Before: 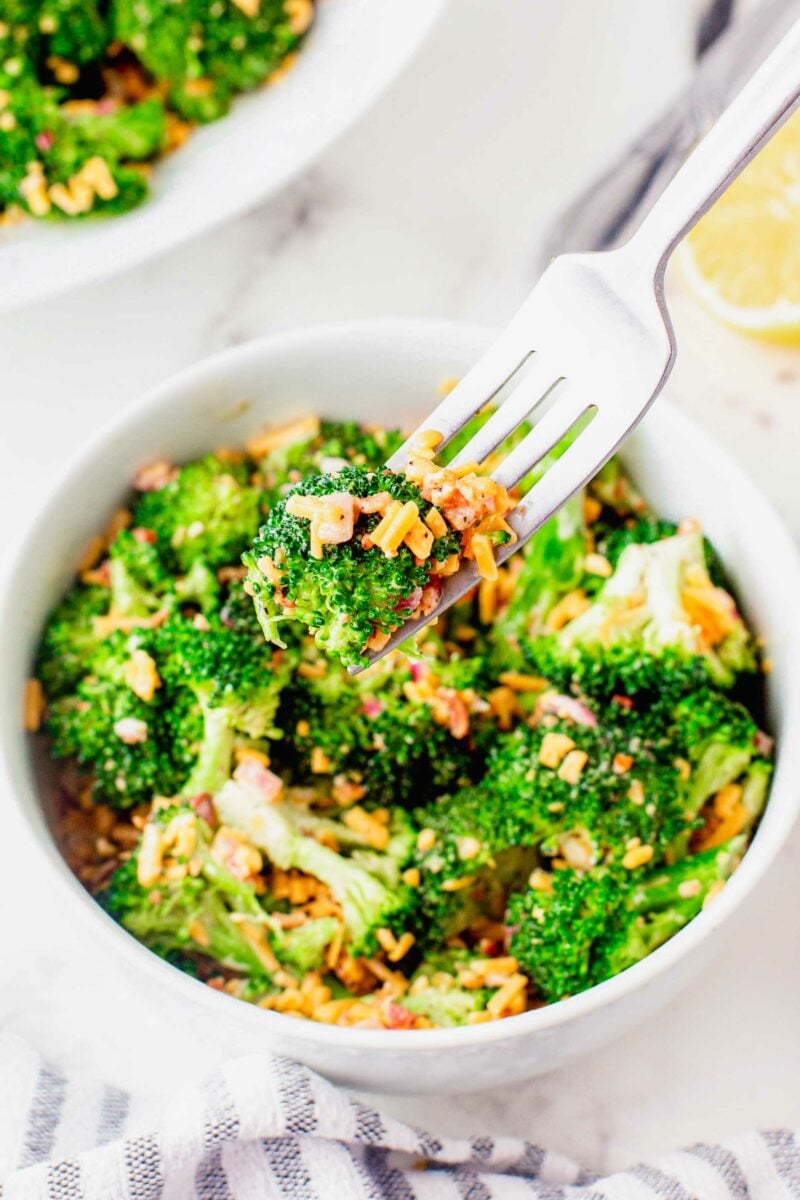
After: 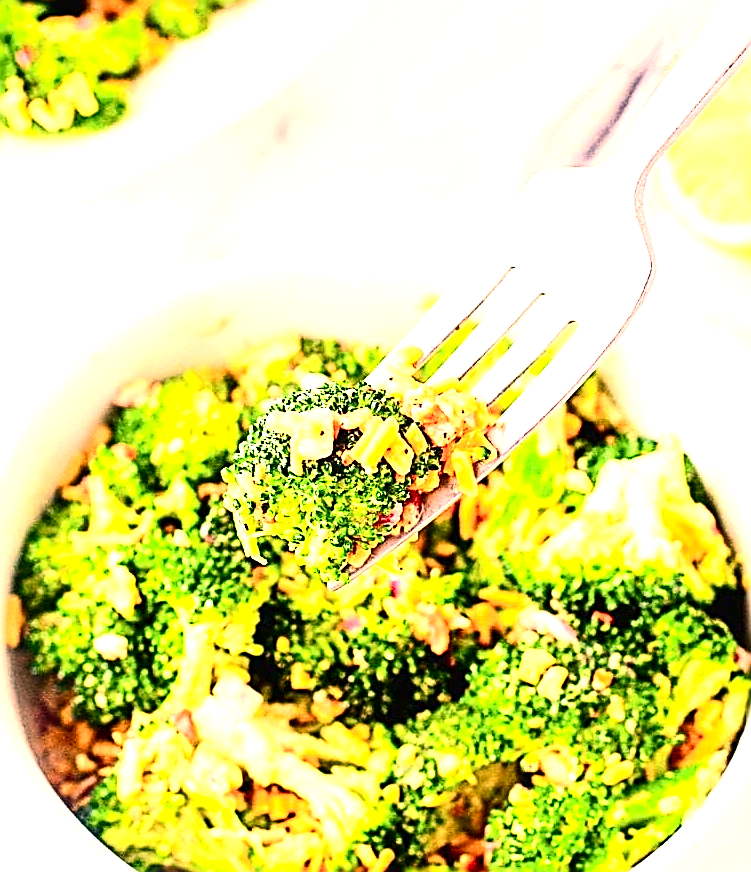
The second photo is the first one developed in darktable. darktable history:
haze removal: strength -0.039, compatibility mode true, adaptive false
color correction: highlights a* 17.78, highlights b* 19.02
sharpen: amount 1.989
exposure: black level correction 0, exposure 1.446 EV, compensate highlight preservation false
color balance rgb: perceptual saturation grading › global saturation -2.116%, perceptual saturation grading › highlights -7.821%, perceptual saturation grading › mid-tones 8.506%, perceptual saturation grading › shadows 4.707%
contrast brightness saturation: contrast 0.289
crop: left 2.545%, top 7.048%, right 3.466%, bottom 20.21%
